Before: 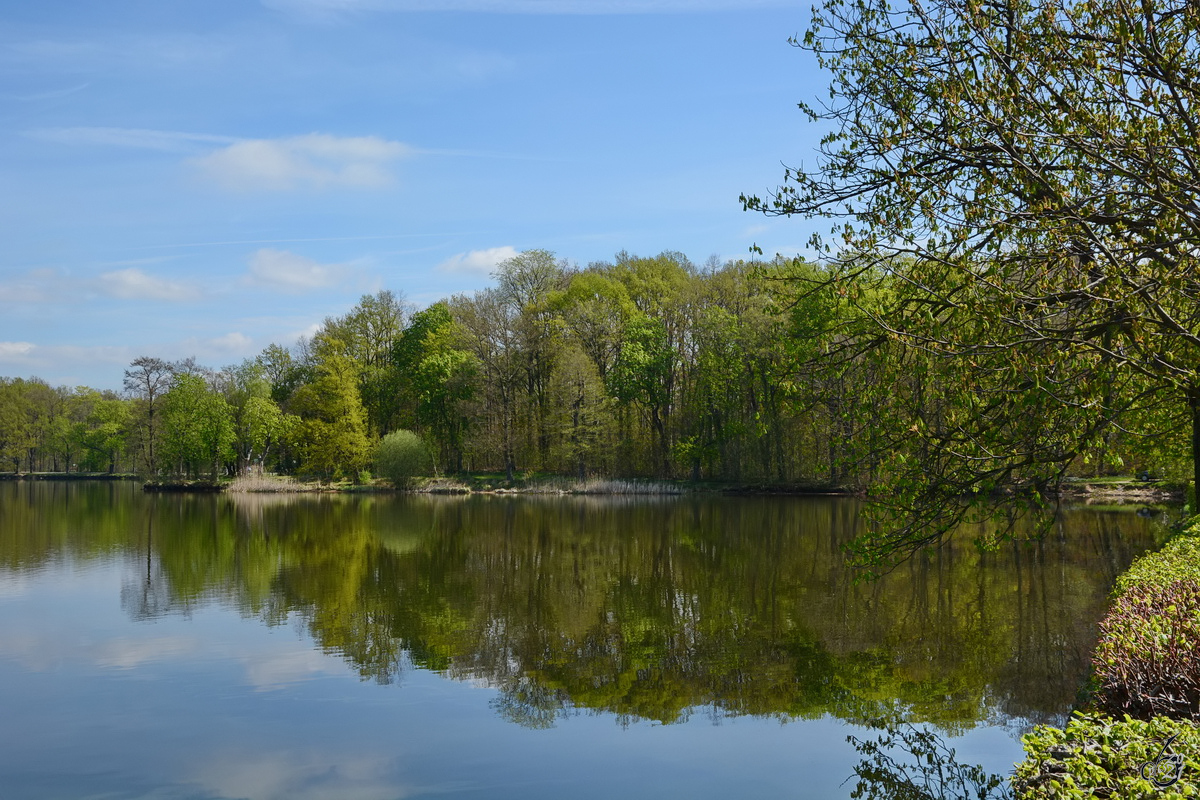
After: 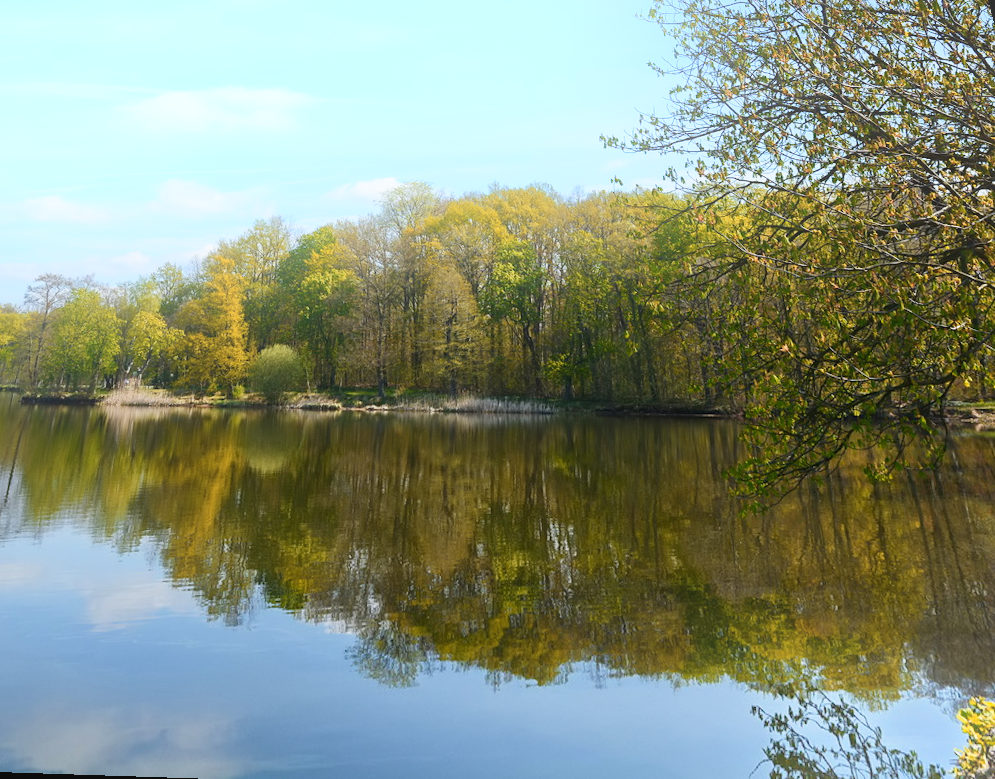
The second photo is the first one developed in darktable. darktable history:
base curve: curves: ch0 [(0, 0) (0.579, 0.807) (1, 1)], preserve colors none
color zones: curves: ch1 [(0, 0.469) (0.072, 0.457) (0.243, 0.494) (0.429, 0.5) (0.571, 0.5) (0.714, 0.5) (0.857, 0.5) (1, 0.469)]; ch2 [(0, 0.499) (0.143, 0.467) (0.242, 0.436) (0.429, 0.493) (0.571, 0.5) (0.714, 0.5) (0.857, 0.5) (1, 0.499)]
rotate and perspective: rotation 0.72°, lens shift (vertical) -0.352, lens shift (horizontal) -0.051, crop left 0.152, crop right 0.859, crop top 0.019, crop bottom 0.964
bloom: threshold 82.5%, strength 16.25%
